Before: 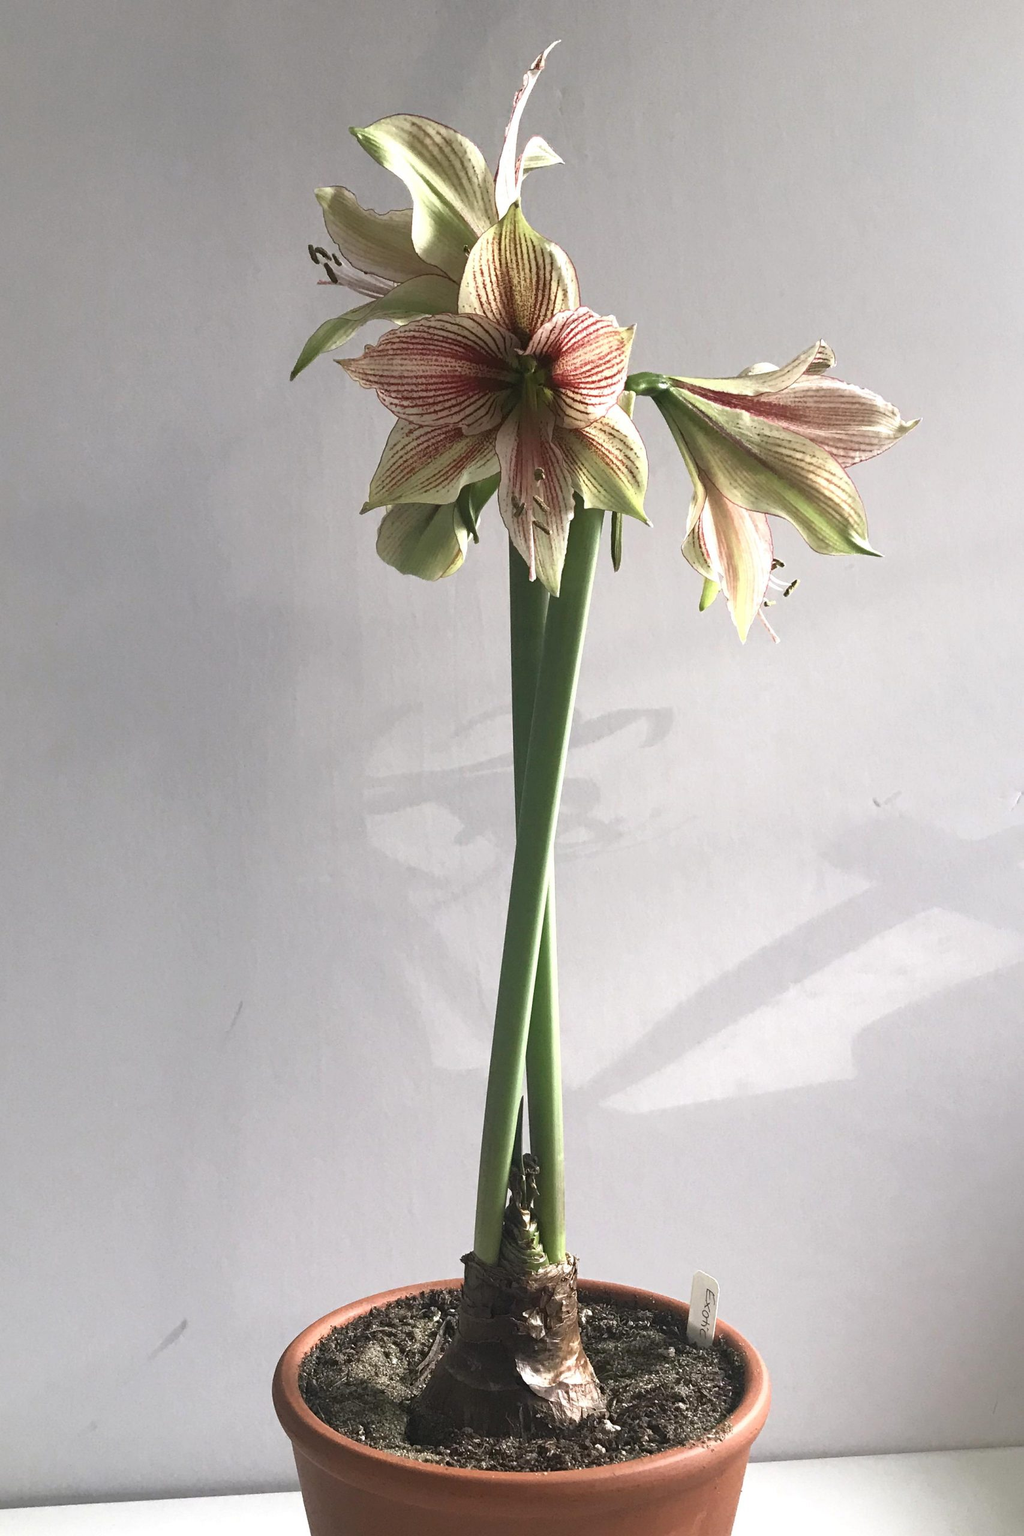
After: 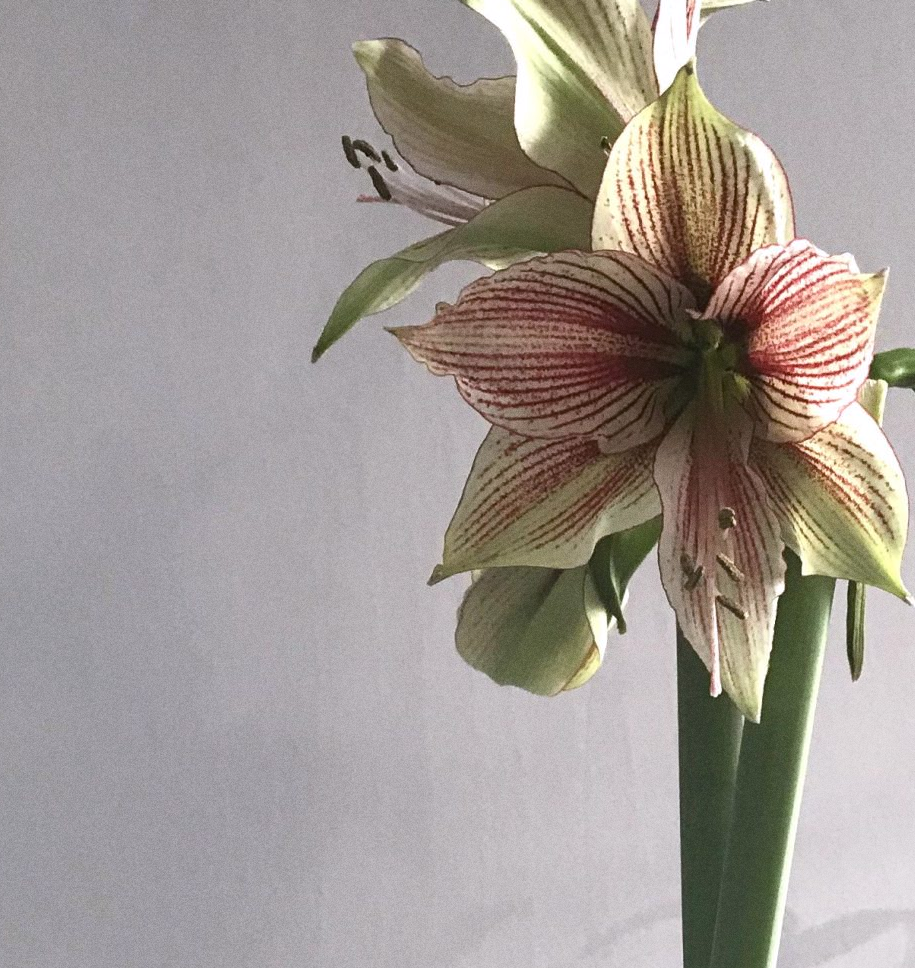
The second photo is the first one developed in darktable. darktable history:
grain: coarseness 0.09 ISO
white balance: red 1.004, blue 1.024
crop: left 10.121%, top 10.631%, right 36.218%, bottom 51.526%
